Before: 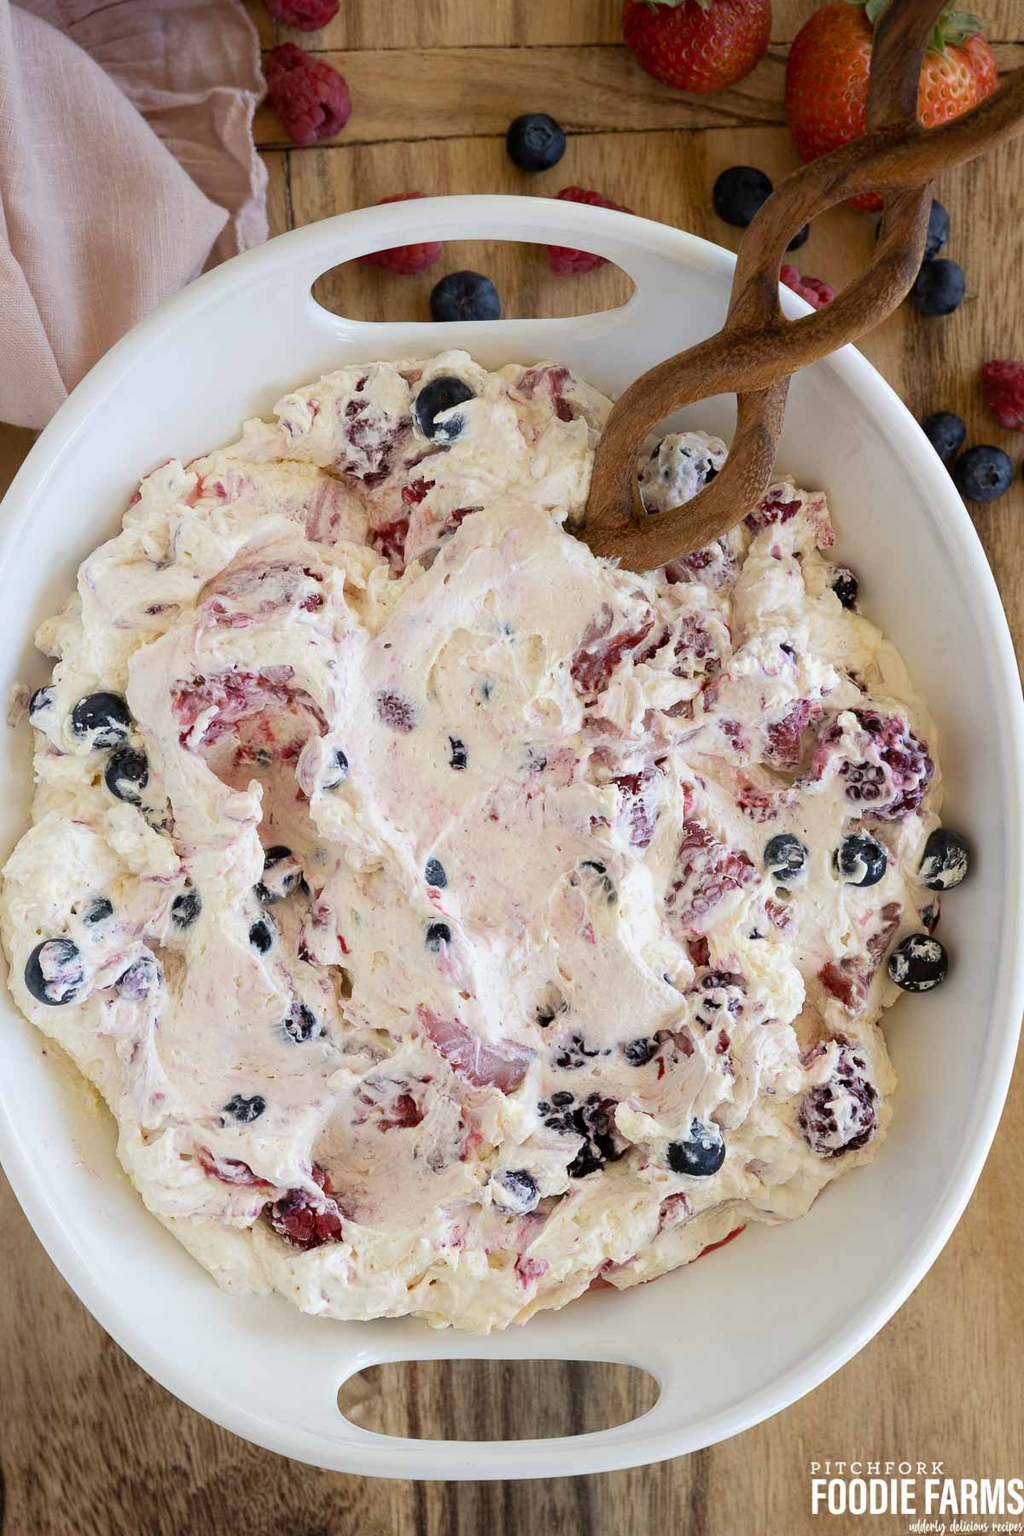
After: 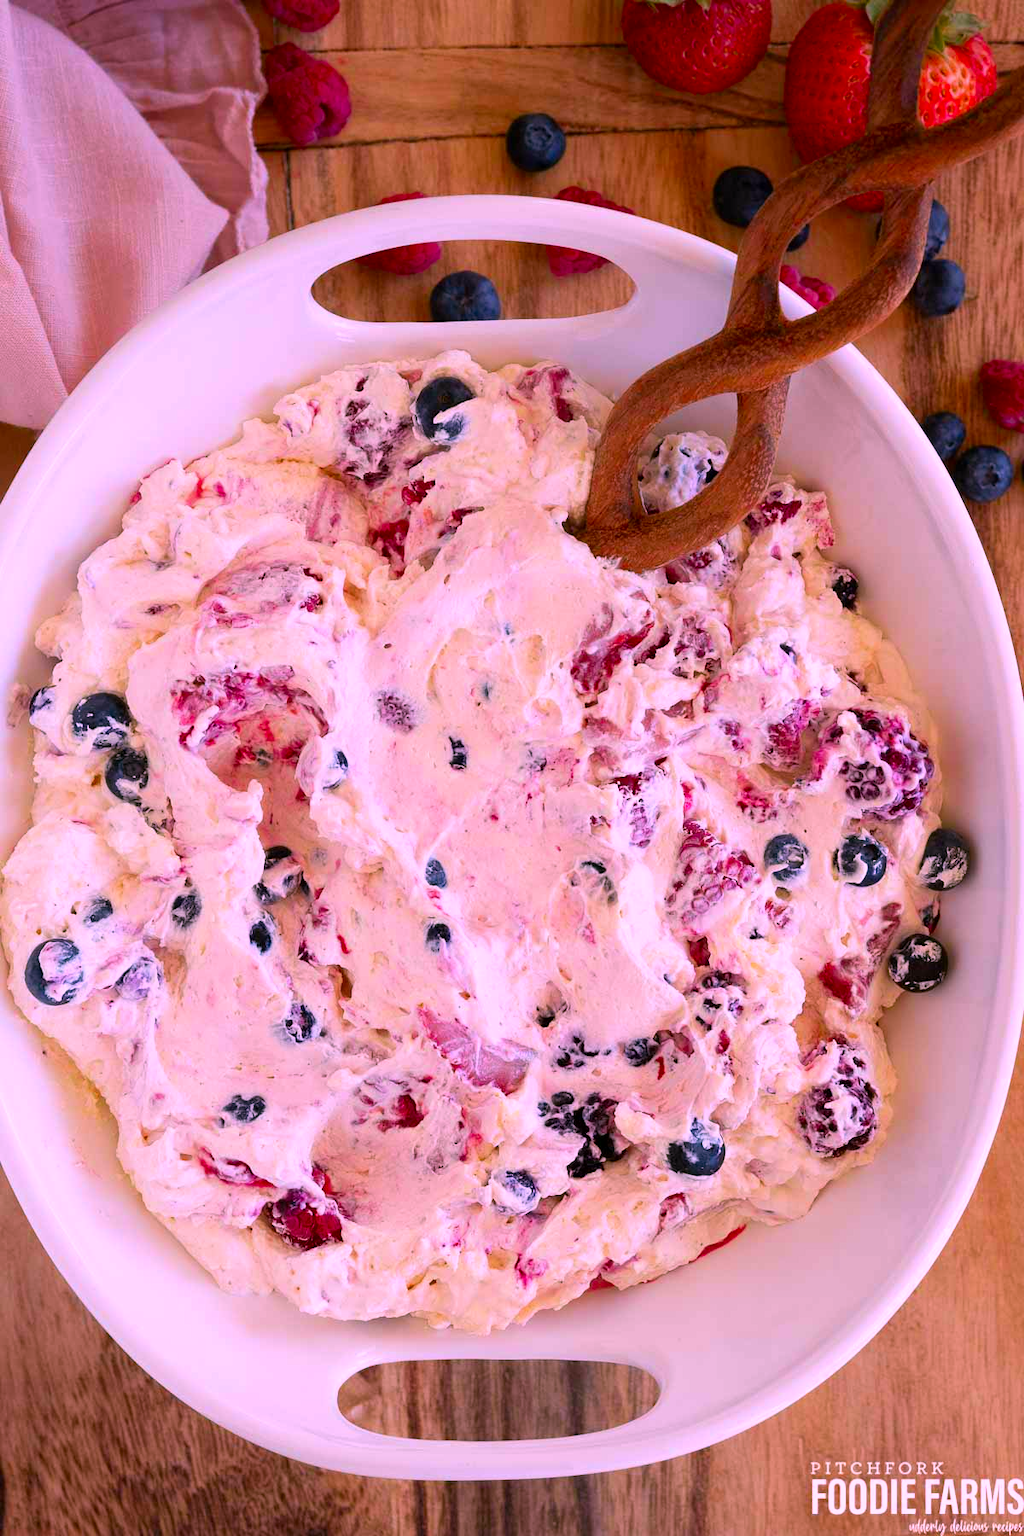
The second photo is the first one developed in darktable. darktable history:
color correction: highlights a* 19.13, highlights b* -11.32, saturation 1.67
